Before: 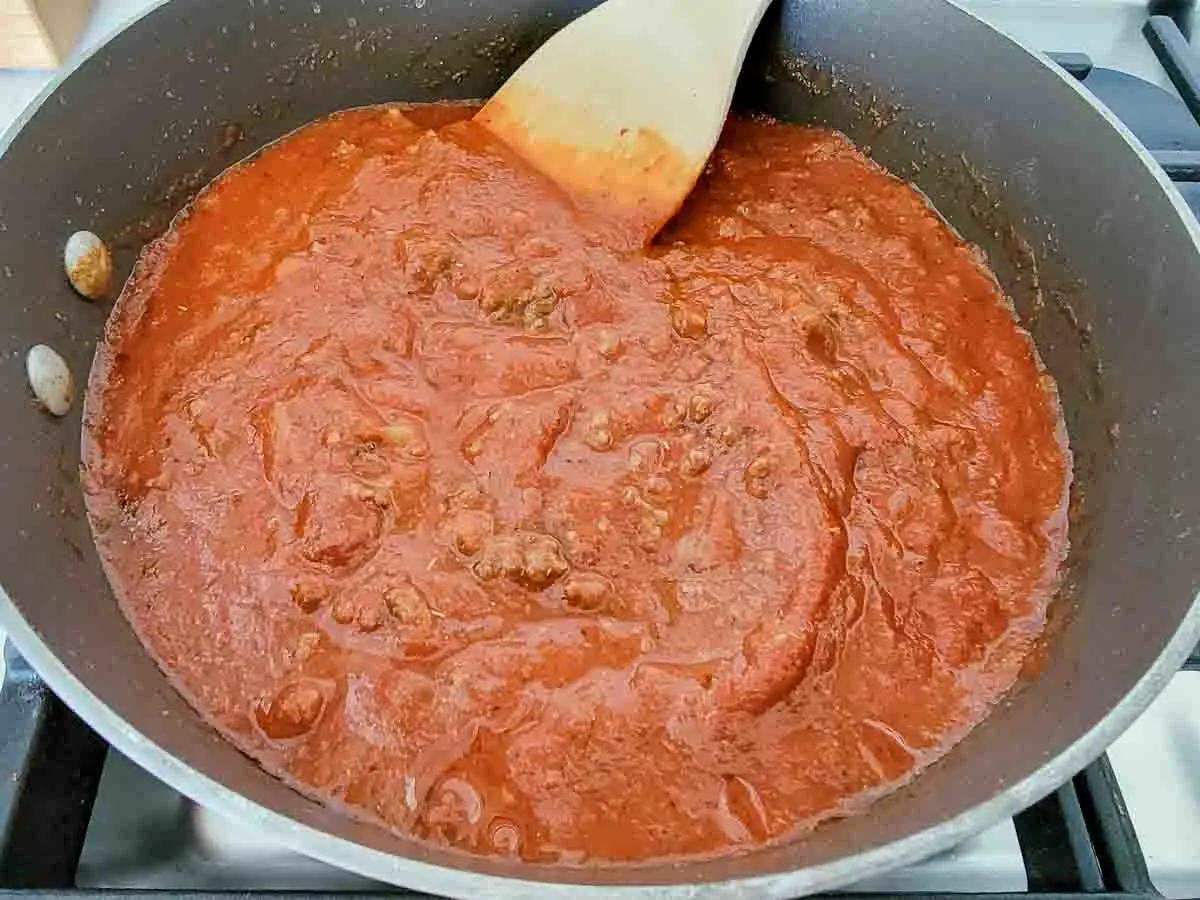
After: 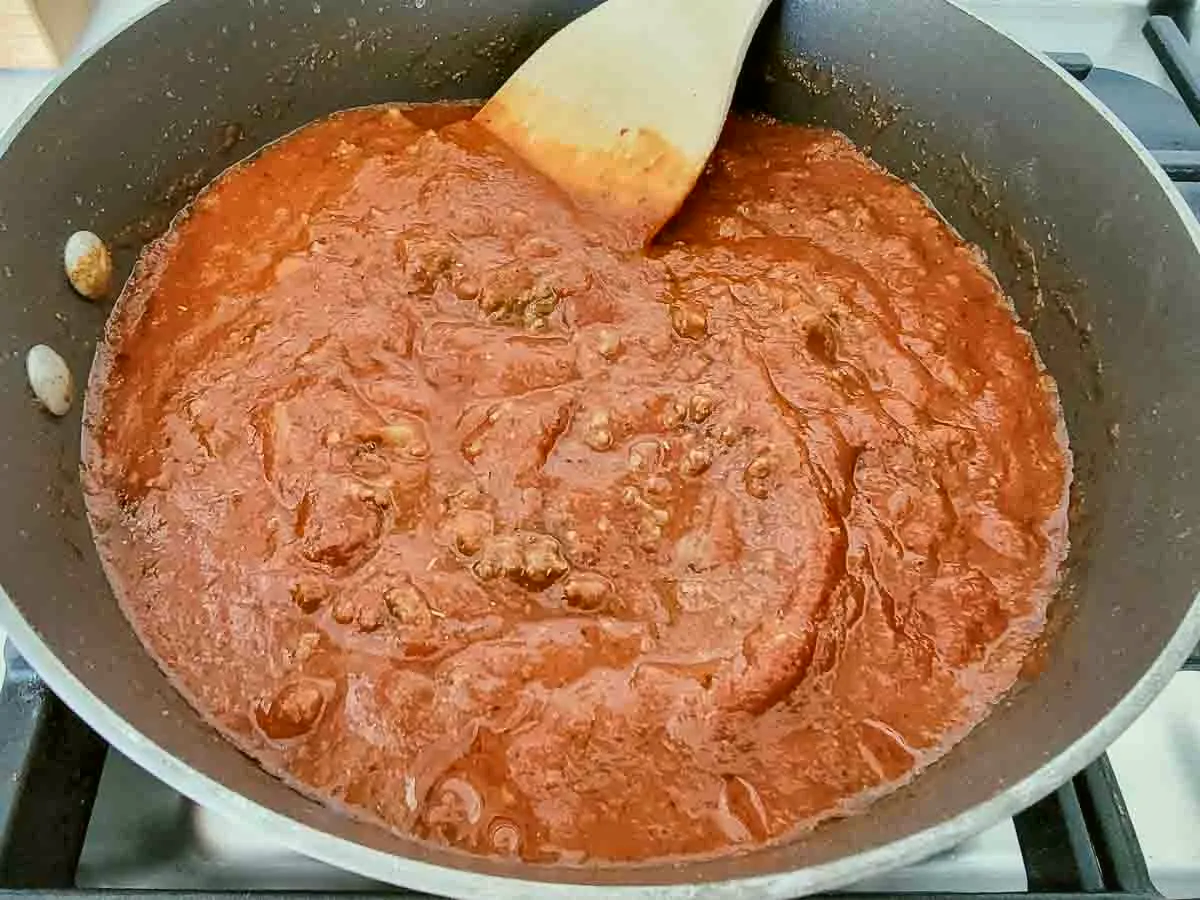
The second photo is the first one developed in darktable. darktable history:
local contrast: mode bilateral grid, contrast 20, coarseness 100, detail 150%, midtone range 0.2
color balance: mode lift, gamma, gain (sRGB), lift [1.04, 1, 1, 0.97], gamma [1.01, 1, 1, 0.97], gain [0.96, 1, 1, 0.97]
